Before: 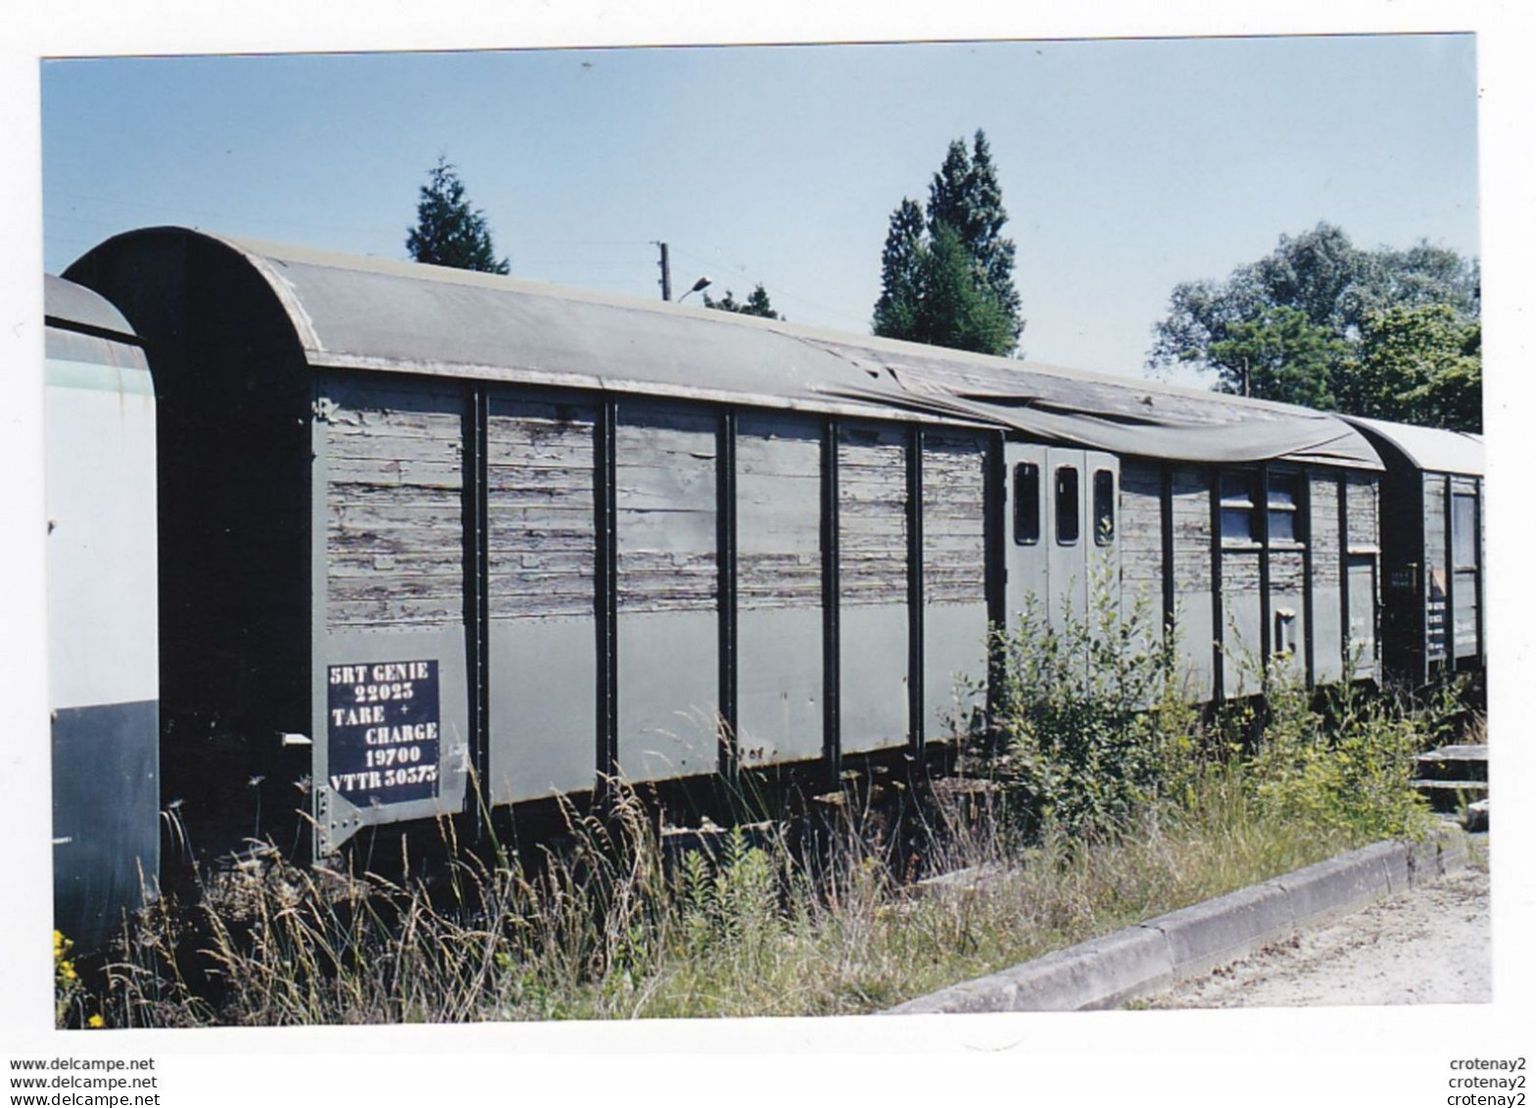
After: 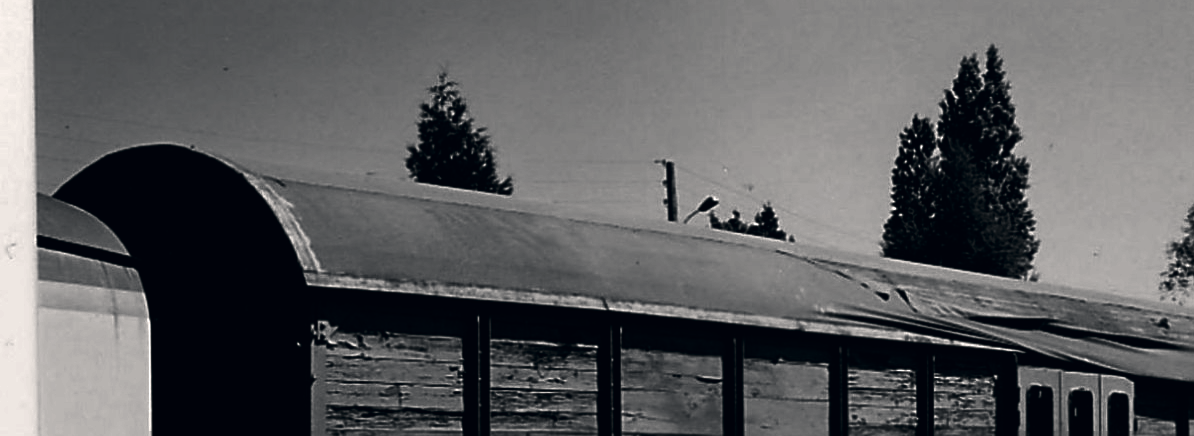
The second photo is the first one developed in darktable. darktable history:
crop: left 0.547%, top 7.634%, right 23.265%, bottom 53.74%
sharpen: on, module defaults
color correction: highlights a* 2.8, highlights b* 5.01, shadows a* -2.31, shadows b* -4.89, saturation 0.799
contrast brightness saturation: contrast 0.023, brightness -0.989, saturation -0.997
